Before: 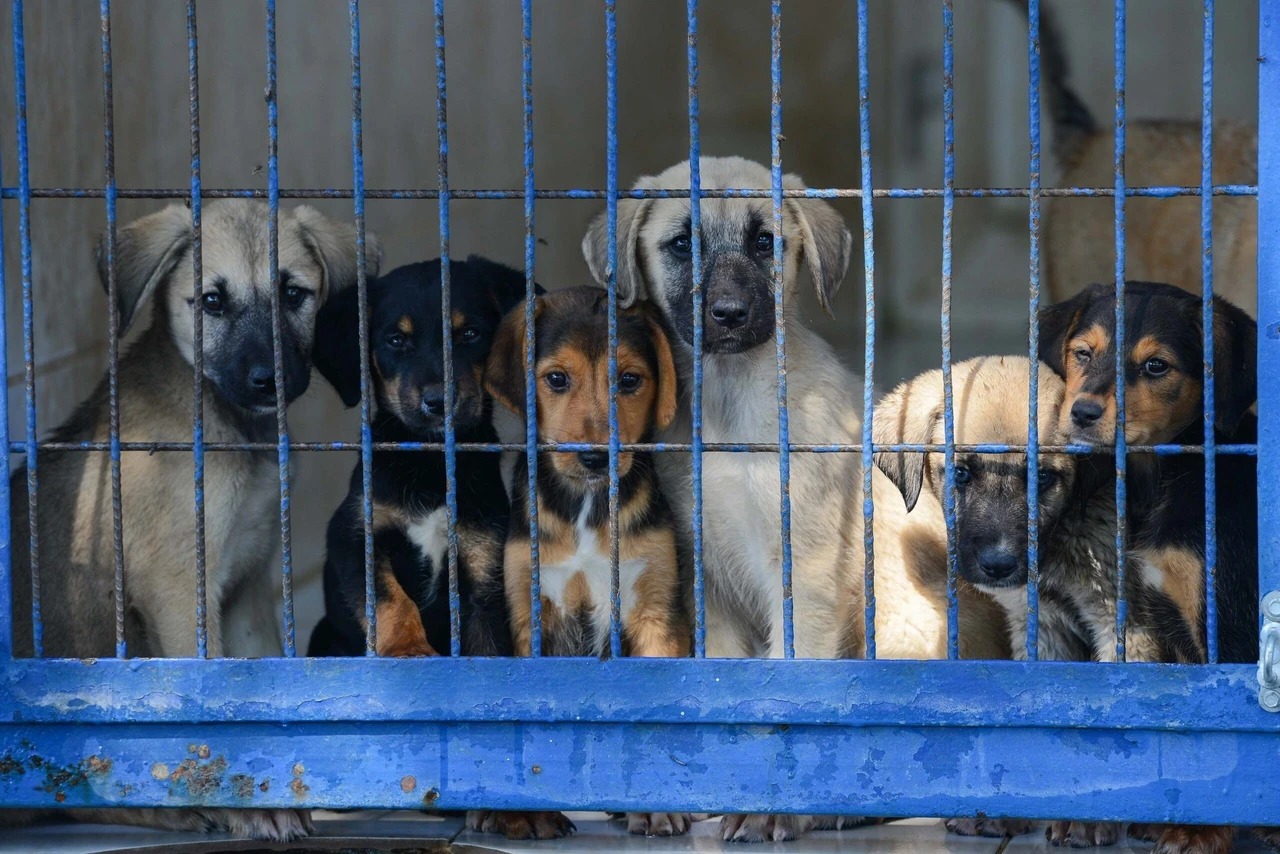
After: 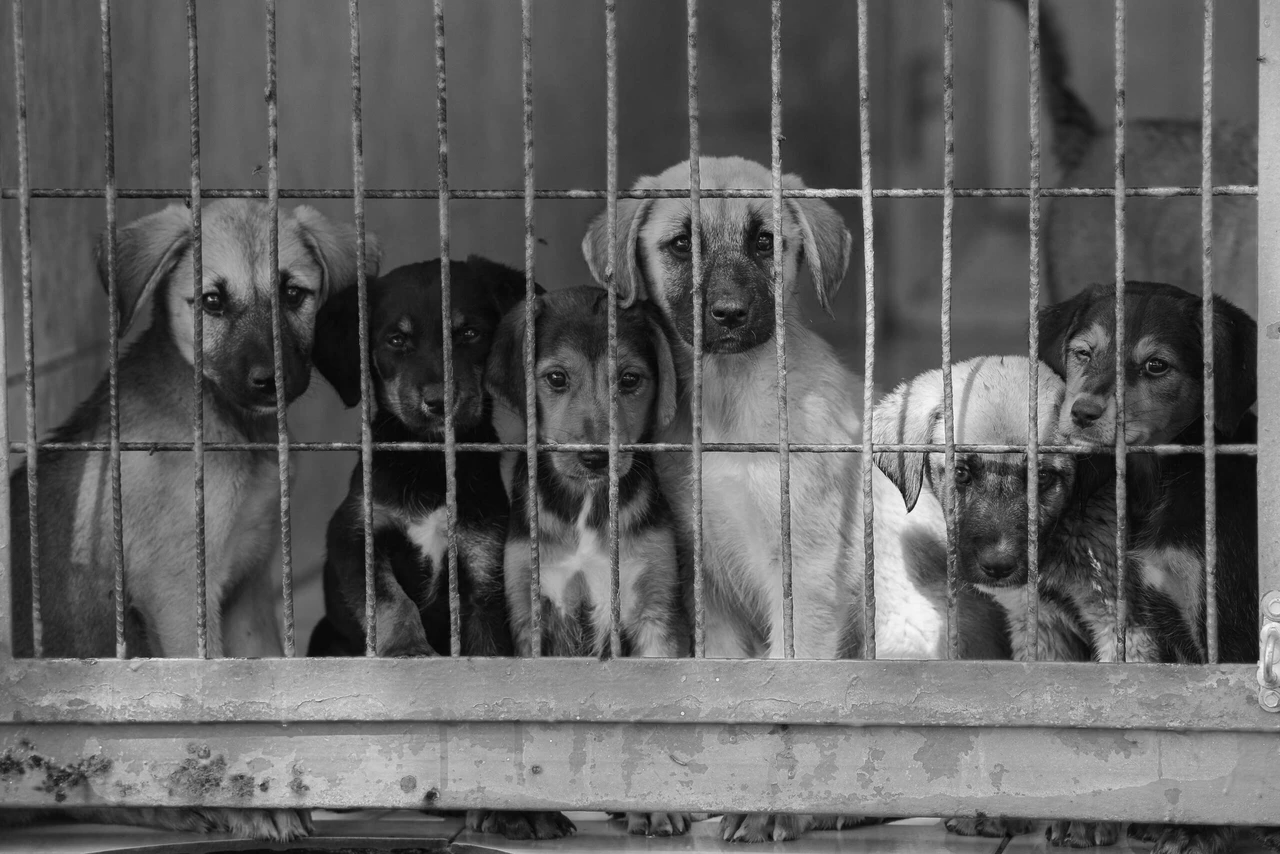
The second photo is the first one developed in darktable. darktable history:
contrast brightness saturation: saturation 0.124
color calibration: output gray [0.253, 0.26, 0.487, 0], gray › normalize channels true, illuminant as shot in camera, x 0.358, y 0.373, temperature 4628.91 K, gamut compression 0.023
